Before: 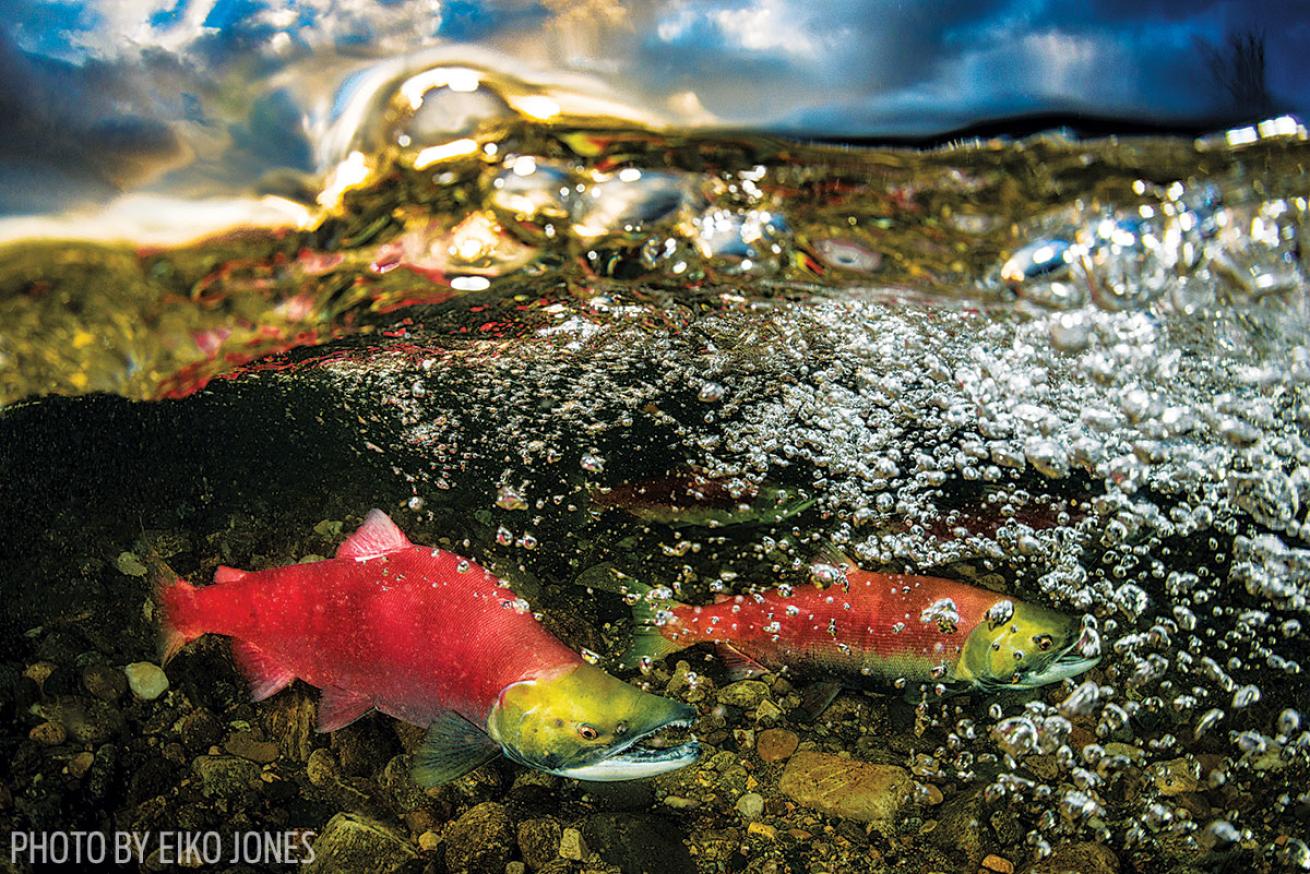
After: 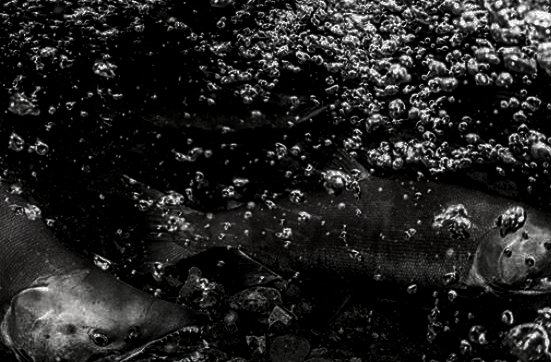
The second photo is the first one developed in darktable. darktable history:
crop: left 37.288%, top 45.121%, right 20.648%, bottom 13.359%
contrast brightness saturation: contrast 0.023, brightness -0.98, saturation -0.987
local contrast: on, module defaults
